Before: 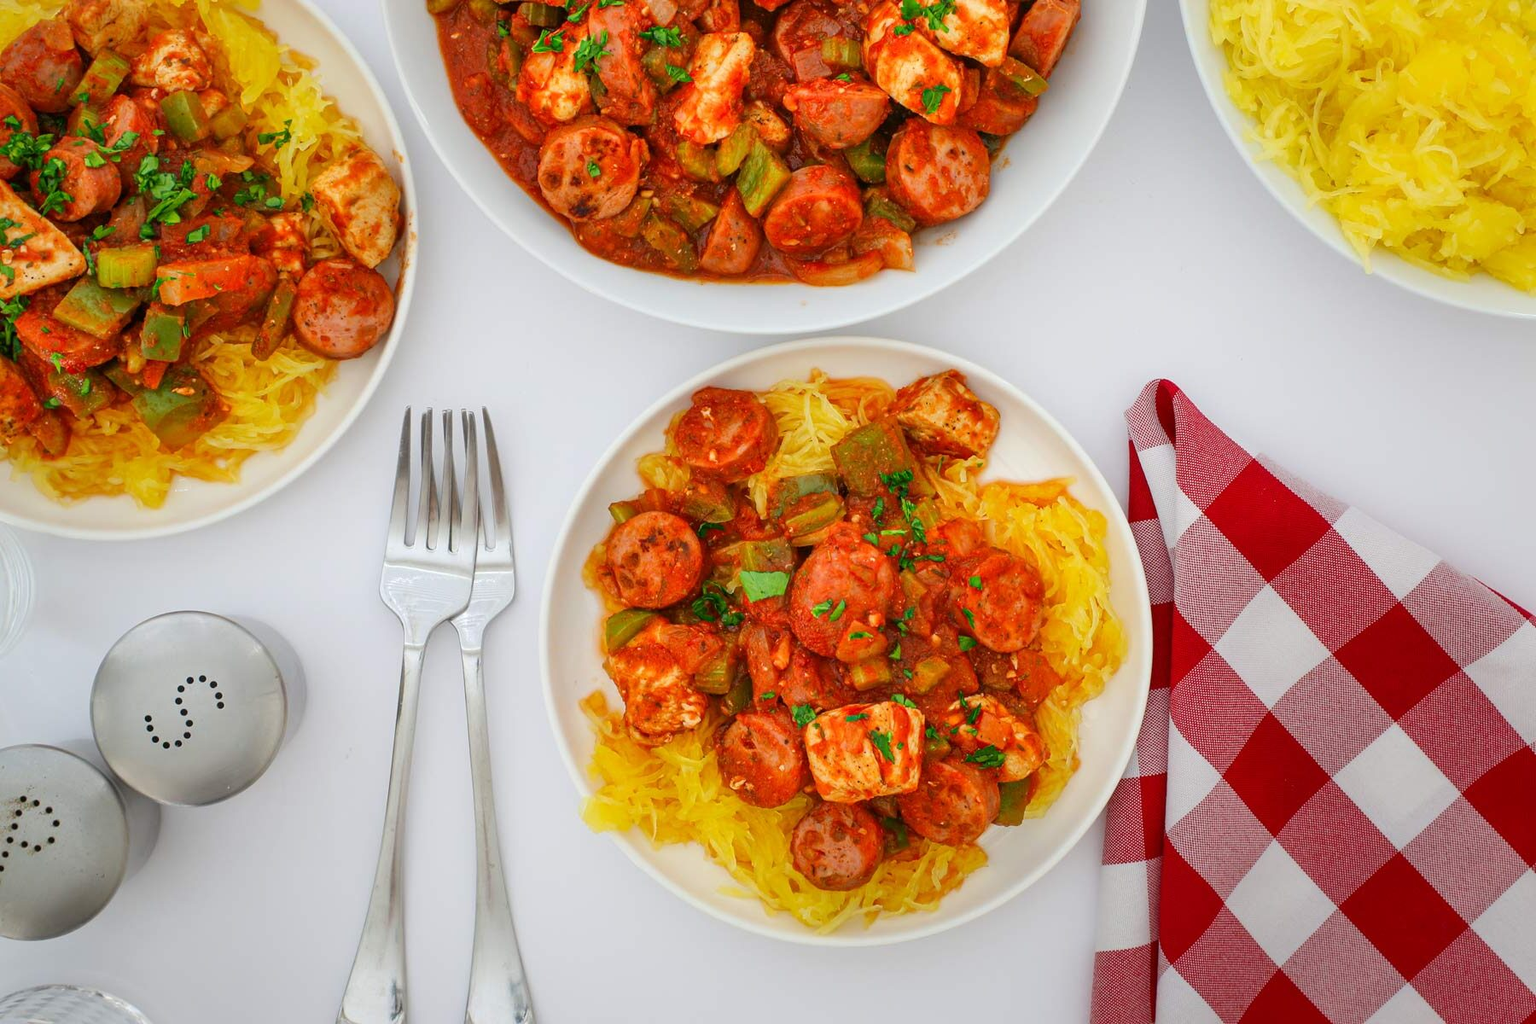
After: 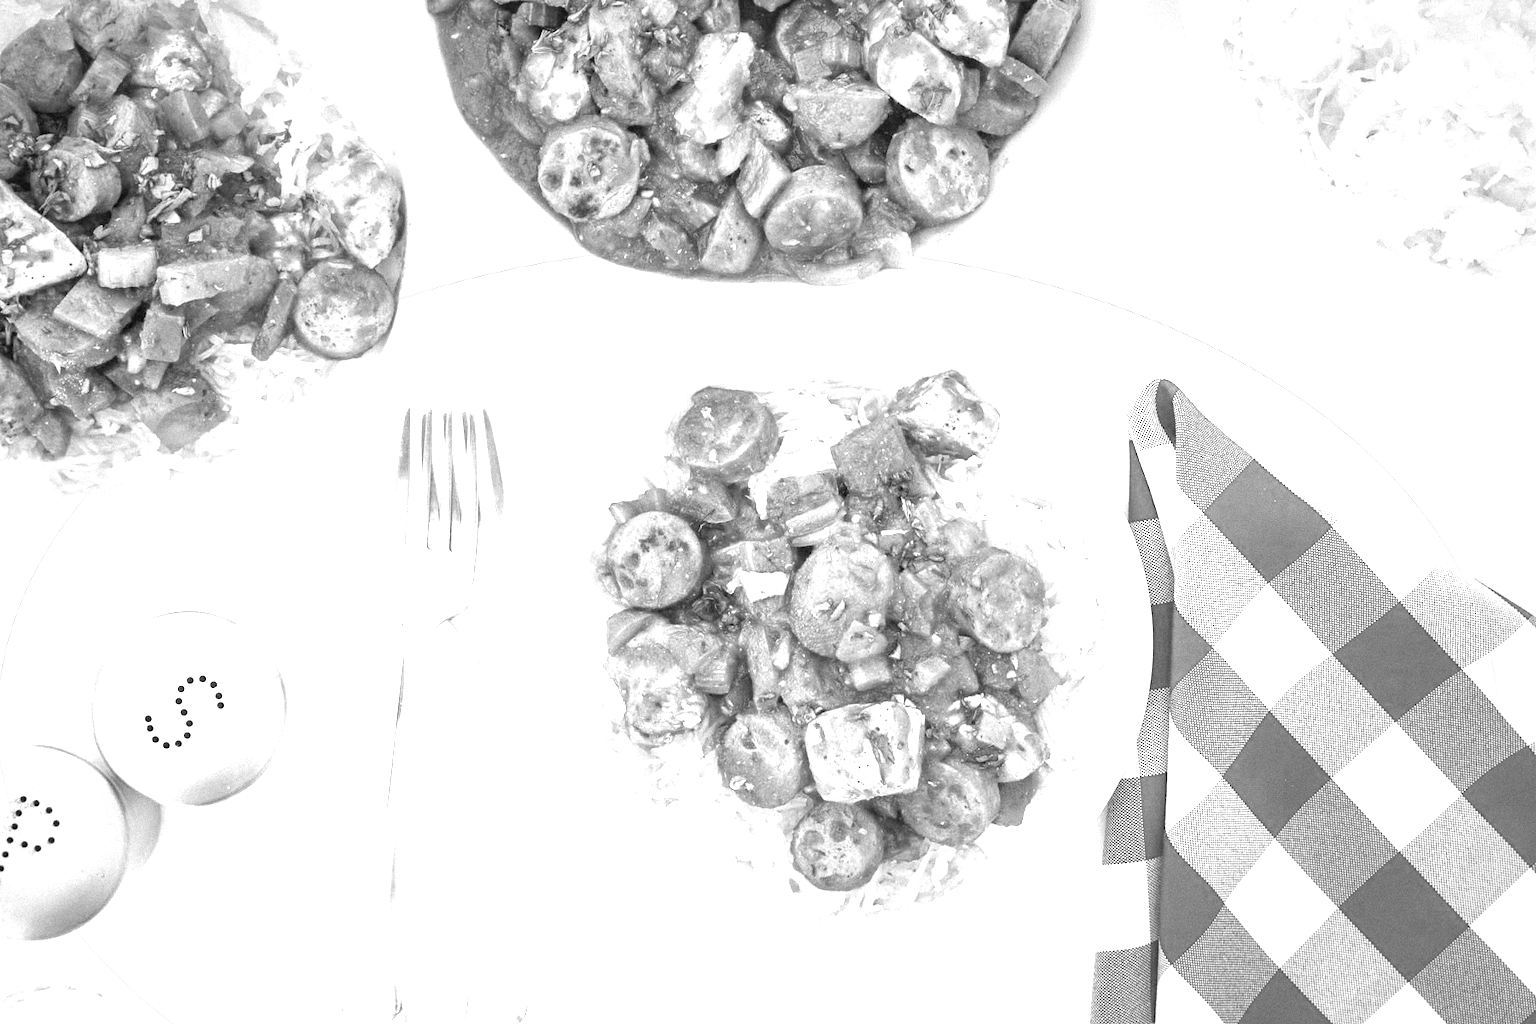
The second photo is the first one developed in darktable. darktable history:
grain: mid-tones bias 0%
monochrome: on, module defaults
exposure: black level correction 0, exposure 1.975 EV, compensate exposure bias true, compensate highlight preservation false
vignetting: fall-off start 97.52%, fall-off radius 100%, brightness -0.574, saturation 0, center (-0.027, 0.404), width/height ratio 1.368, unbound false
